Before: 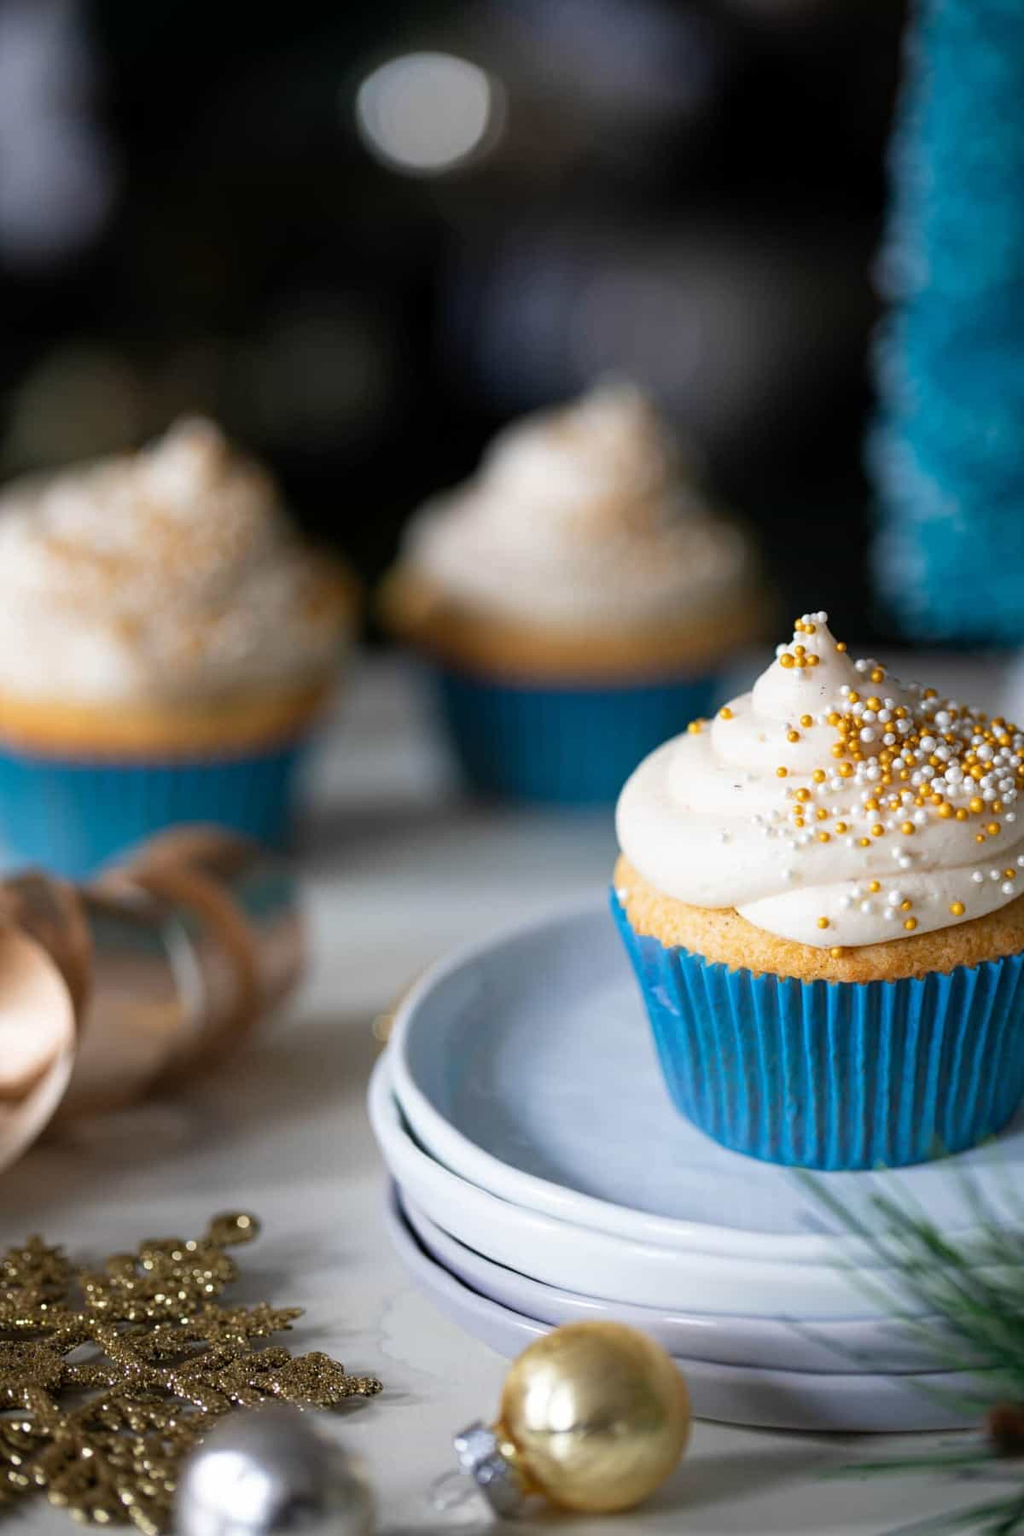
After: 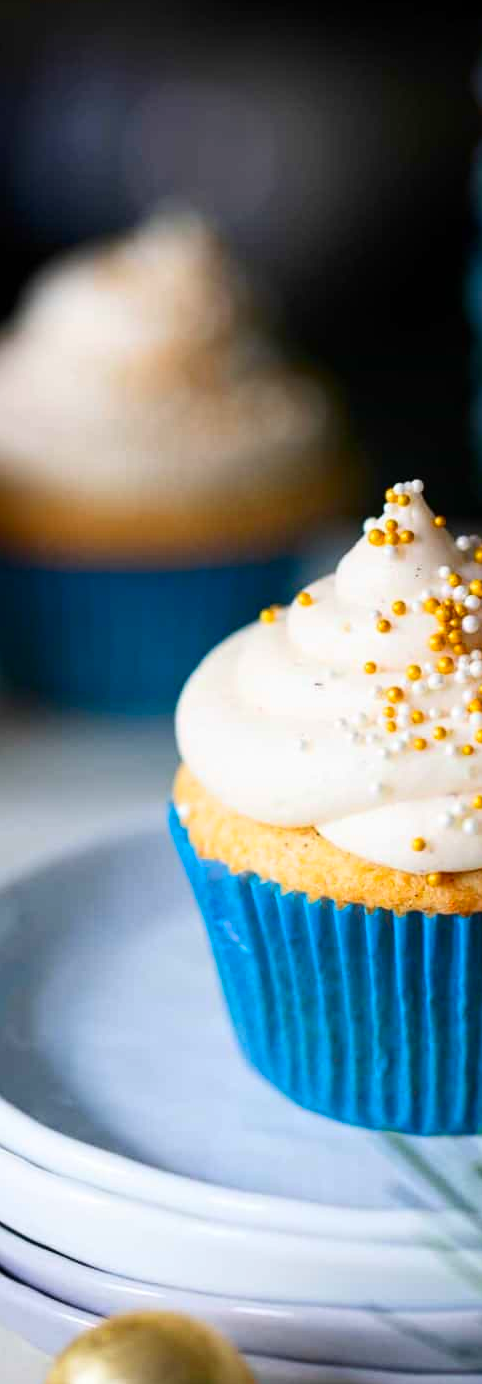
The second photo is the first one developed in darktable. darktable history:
crop: left 45.54%, top 13.21%, right 14.232%, bottom 9.891%
contrast brightness saturation: contrast 0.16, saturation 0.31
